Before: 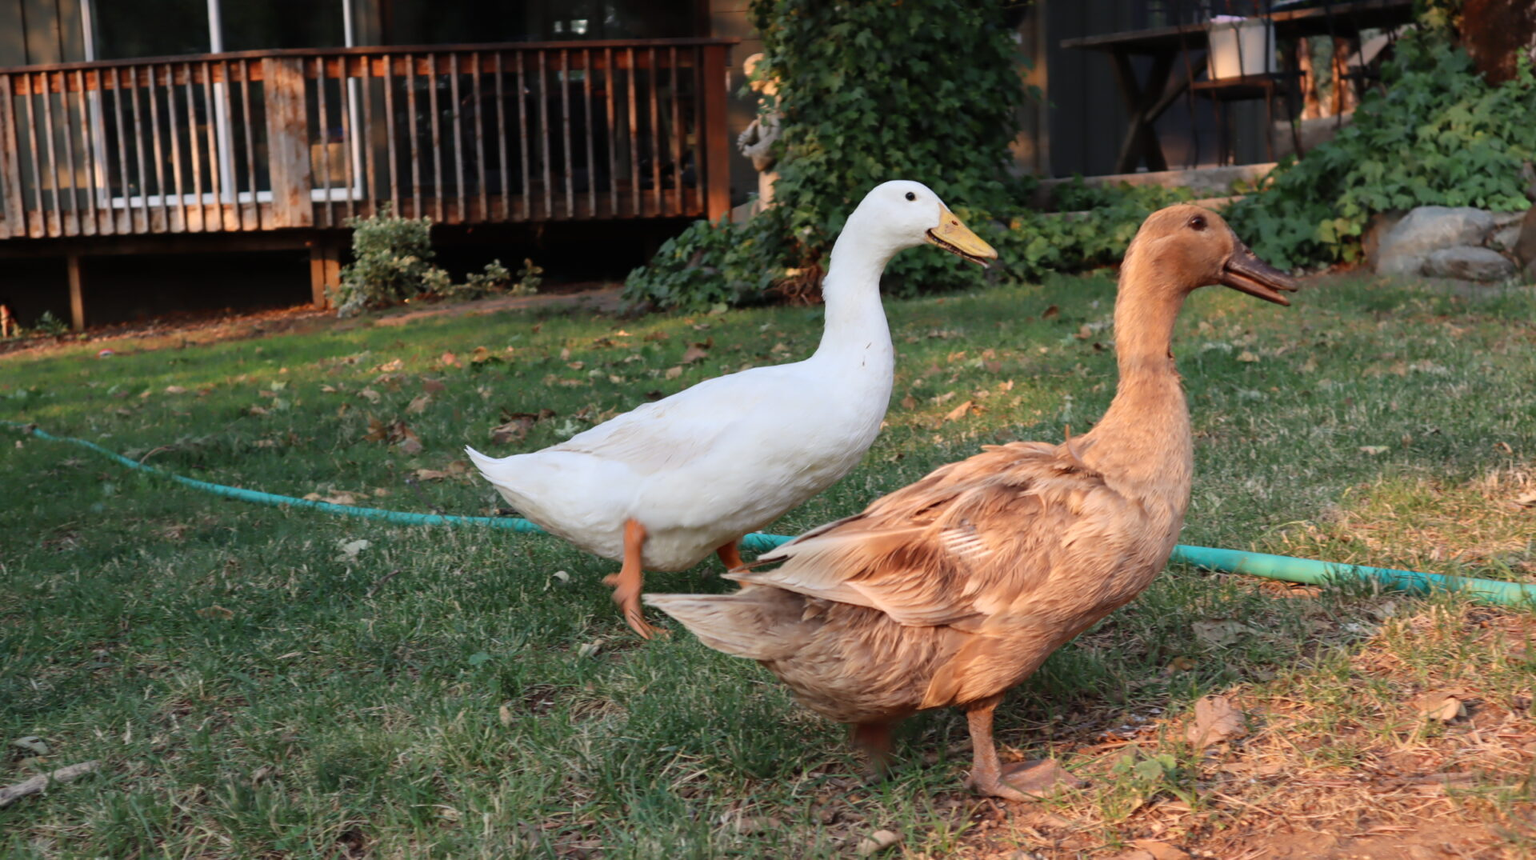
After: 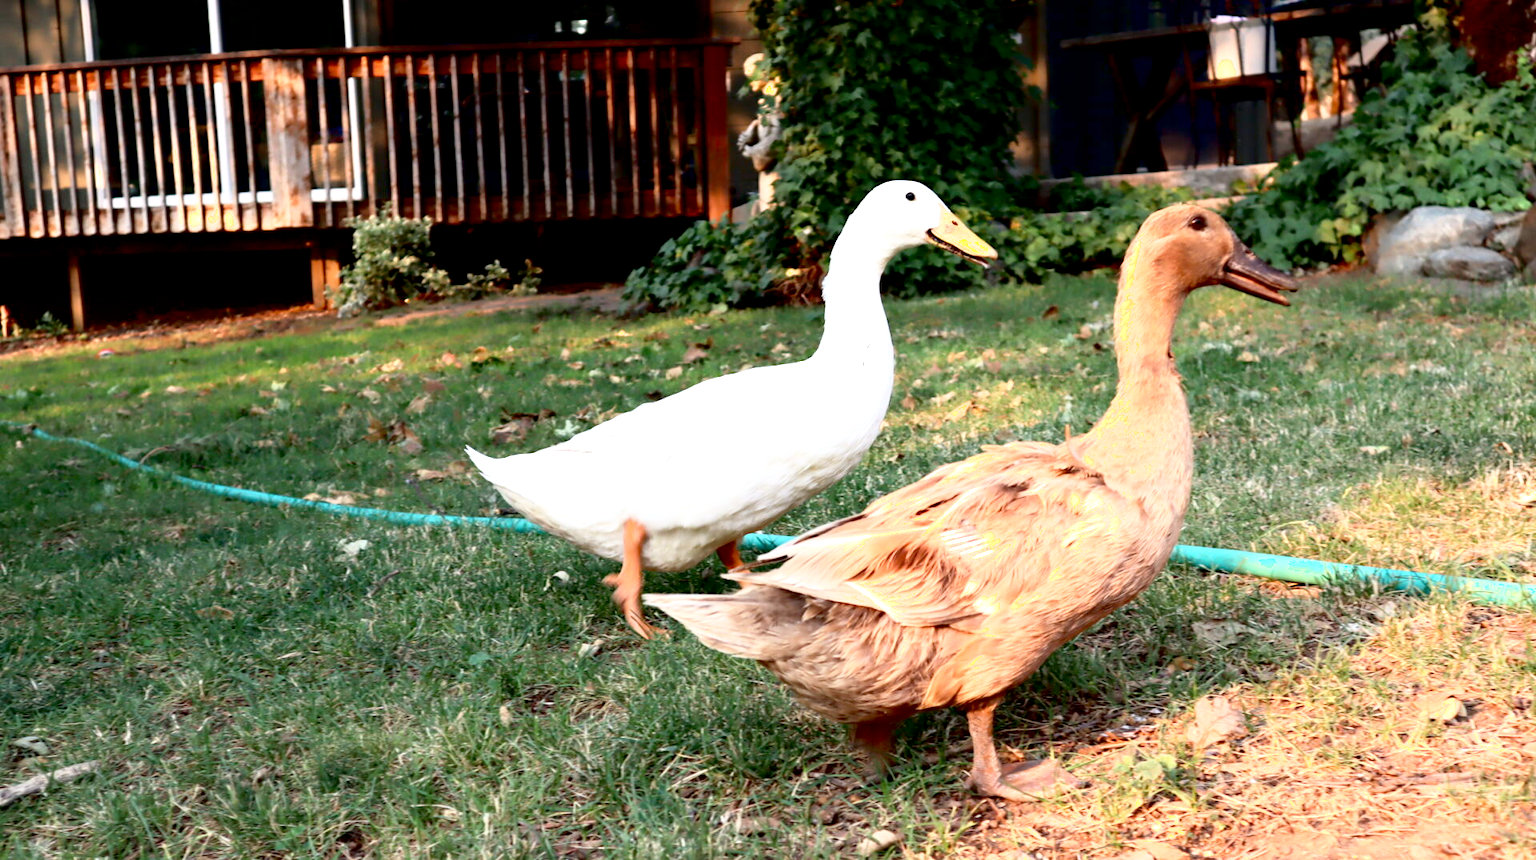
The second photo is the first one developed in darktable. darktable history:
exposure: black level correction 0.011, exposure 1.076 EV, compensate highlight preservation false
shadows and highlights: shadows -64.17, white point adjustment -5.12, highlights 60.29, shadows color adjustment 97.98%, highlights color adjustment 58.63%
